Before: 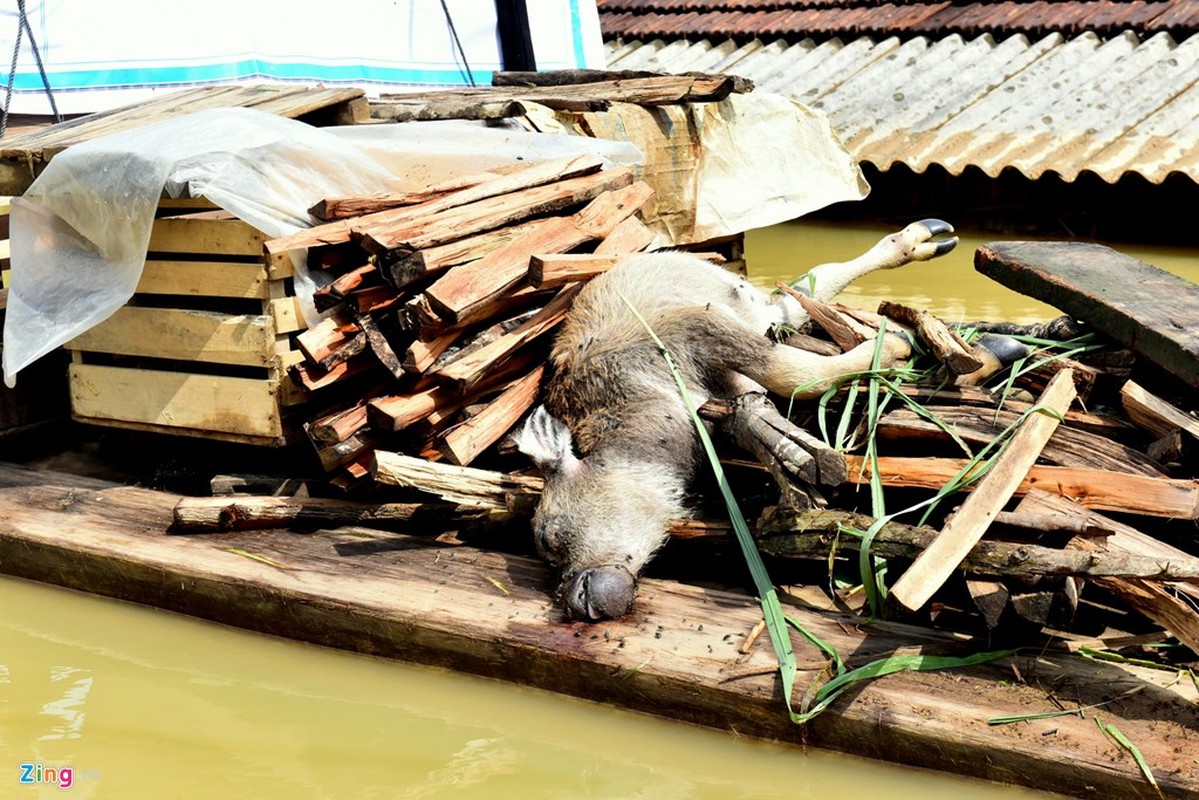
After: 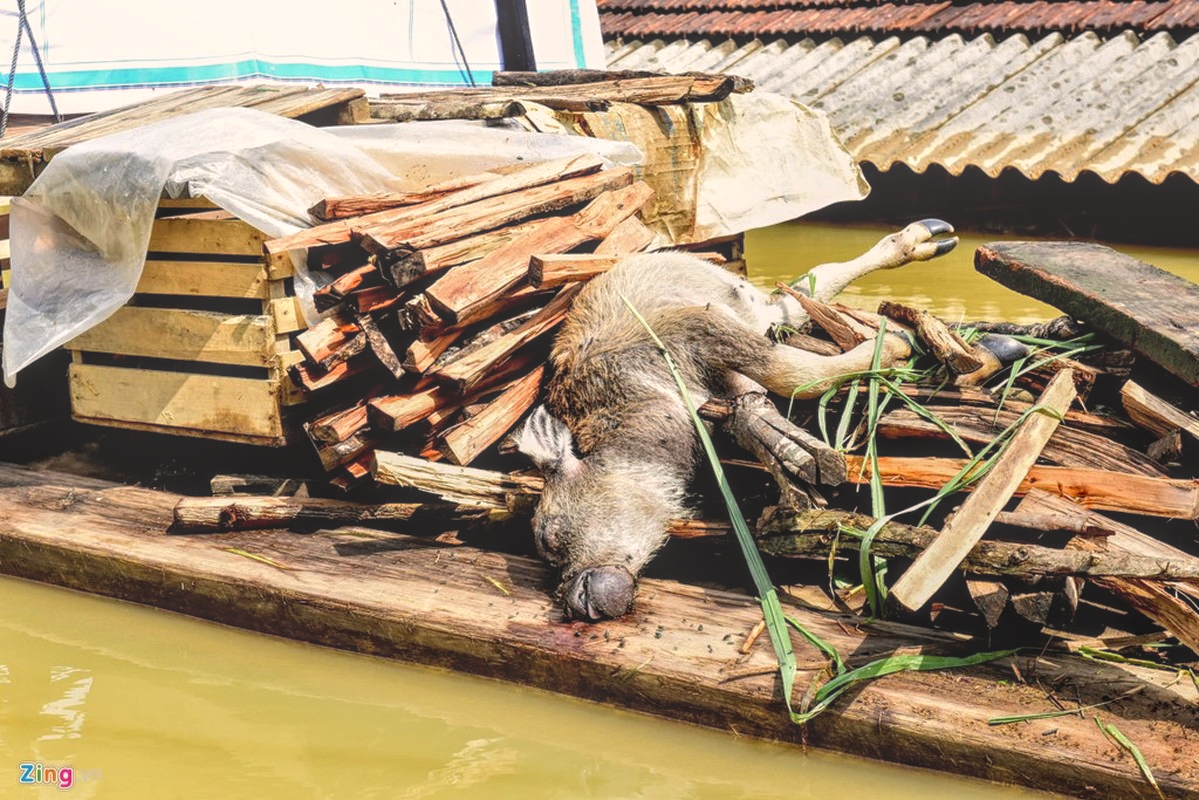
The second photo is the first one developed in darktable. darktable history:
local contrast: highlights 66%, shadows 33%, detail 166%, midtone range 0.2
color correction: highlights a* 5.81, highlights b* 4.84
